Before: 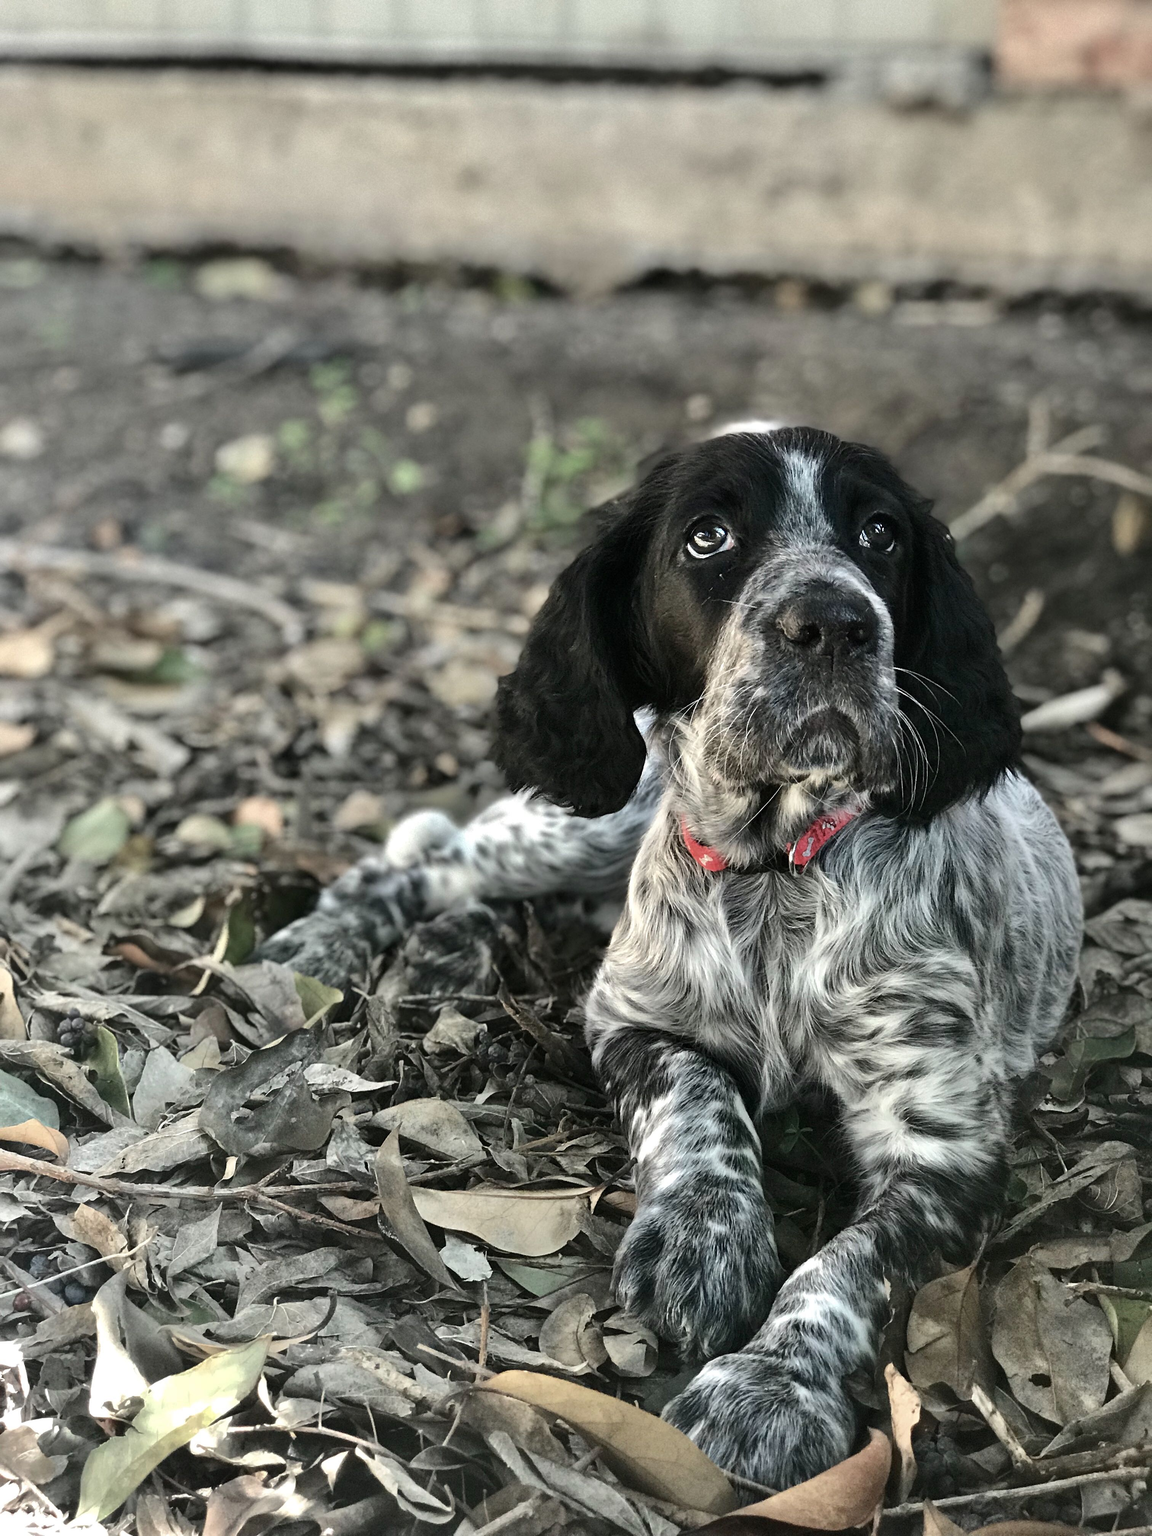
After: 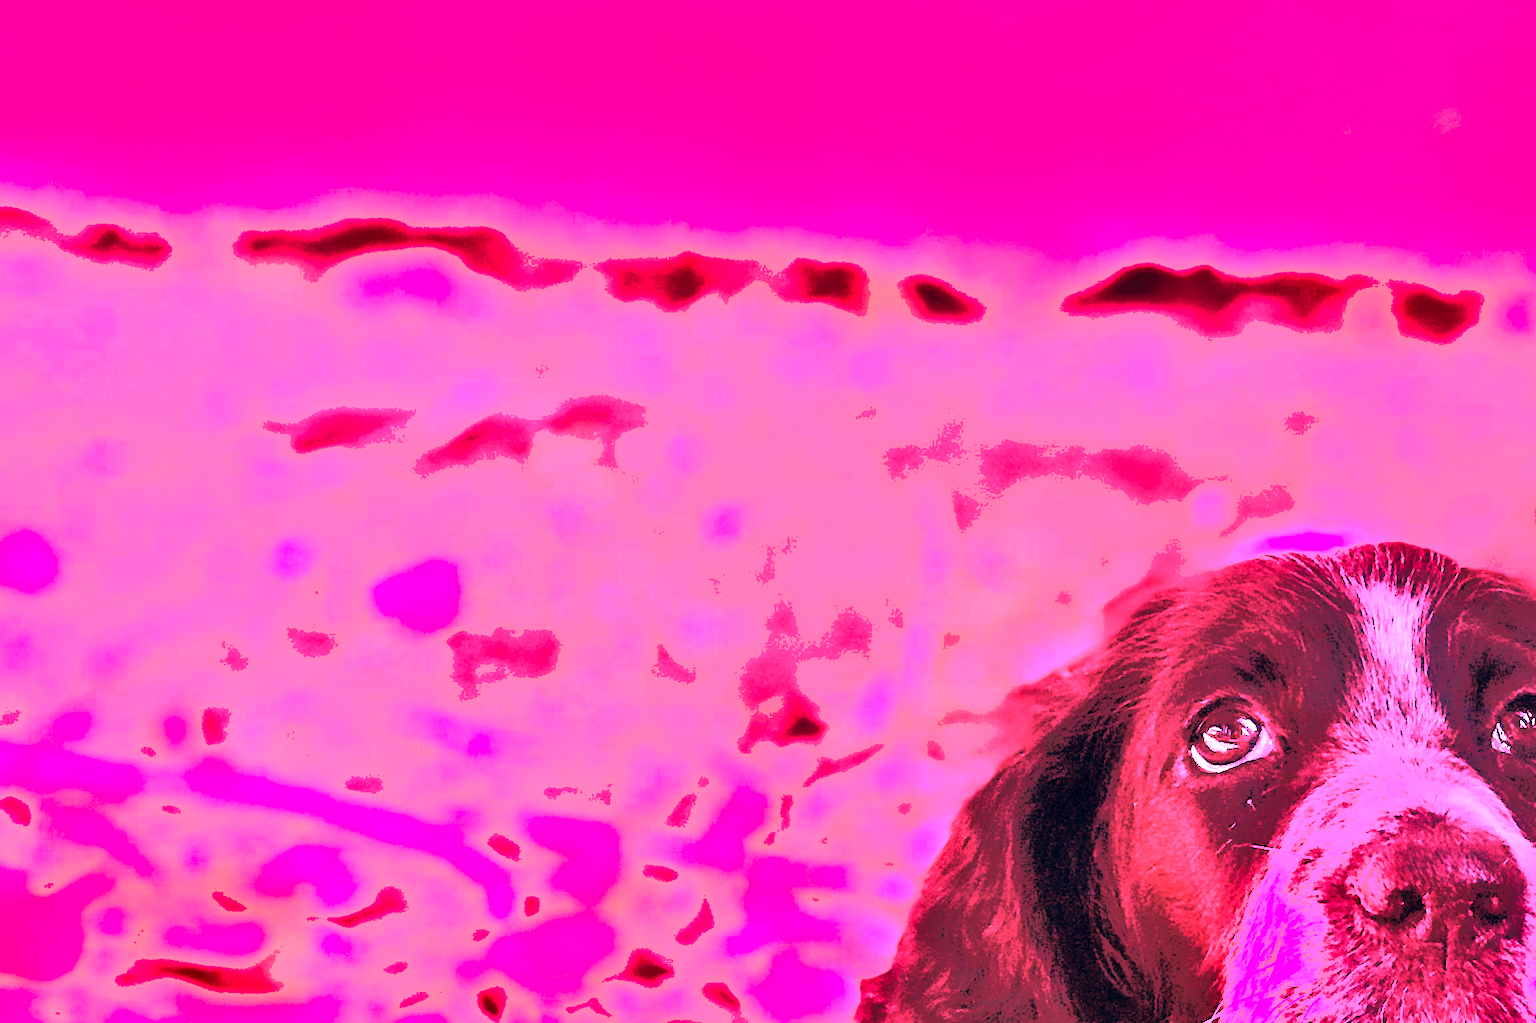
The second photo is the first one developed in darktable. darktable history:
crop: left 0.579%, top 7.627%, right 23.167%, bottom 54.275%
white balance: red 4.26, blue 1.802
exposure: exposure 0.6 EV, compensate highlight preservation false
shadows and highlights: shadows 37.27, highlights -28.18, soften with gaussian
tone equalizer: -8 EV -0.528 EV, -7 EV -0.319 EV, -6 EV -0.083 EV, -5 EV 0.413 EV, -4 EV 0.985 EV, -3 EV 0.791 EV, -2 EV -0.01 EV, -1 EV 0.14 EV, +0 EV -0.012 EV, smoothing 1
color balance rgb: shadows lift › hue 87.51°, highlights gain › chroma 1.62%, highlights gain › hue 55.1°, global offset › chroma 0.1%, global offset › hue 253.66°, linear chroma grading › global chroma 0.5%
